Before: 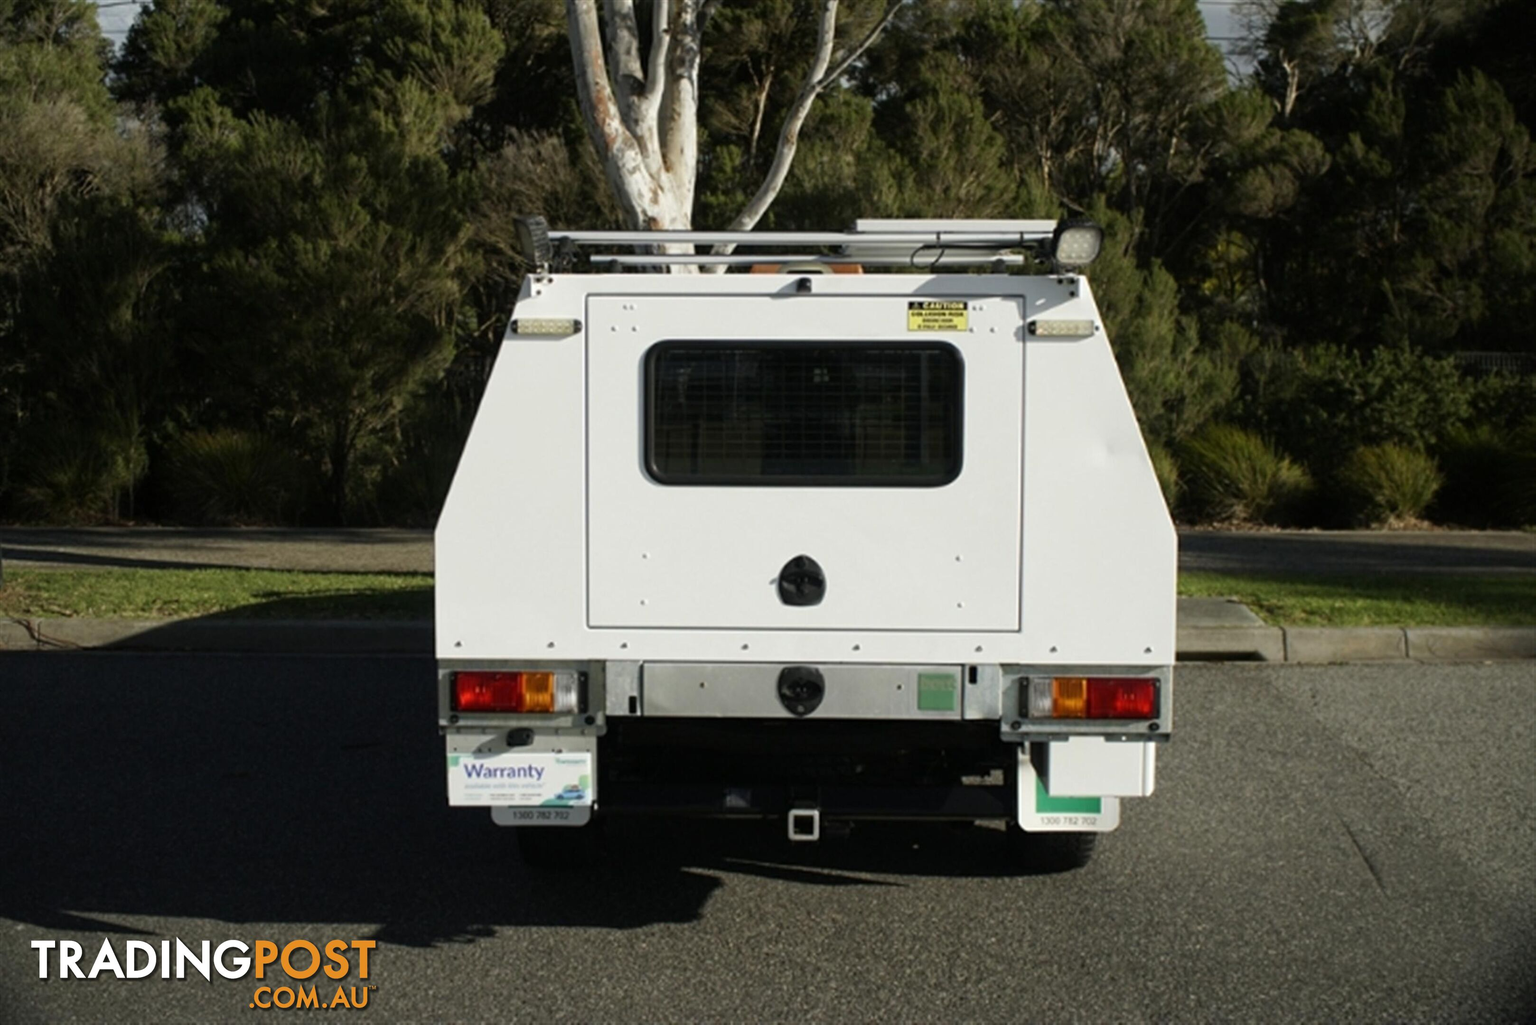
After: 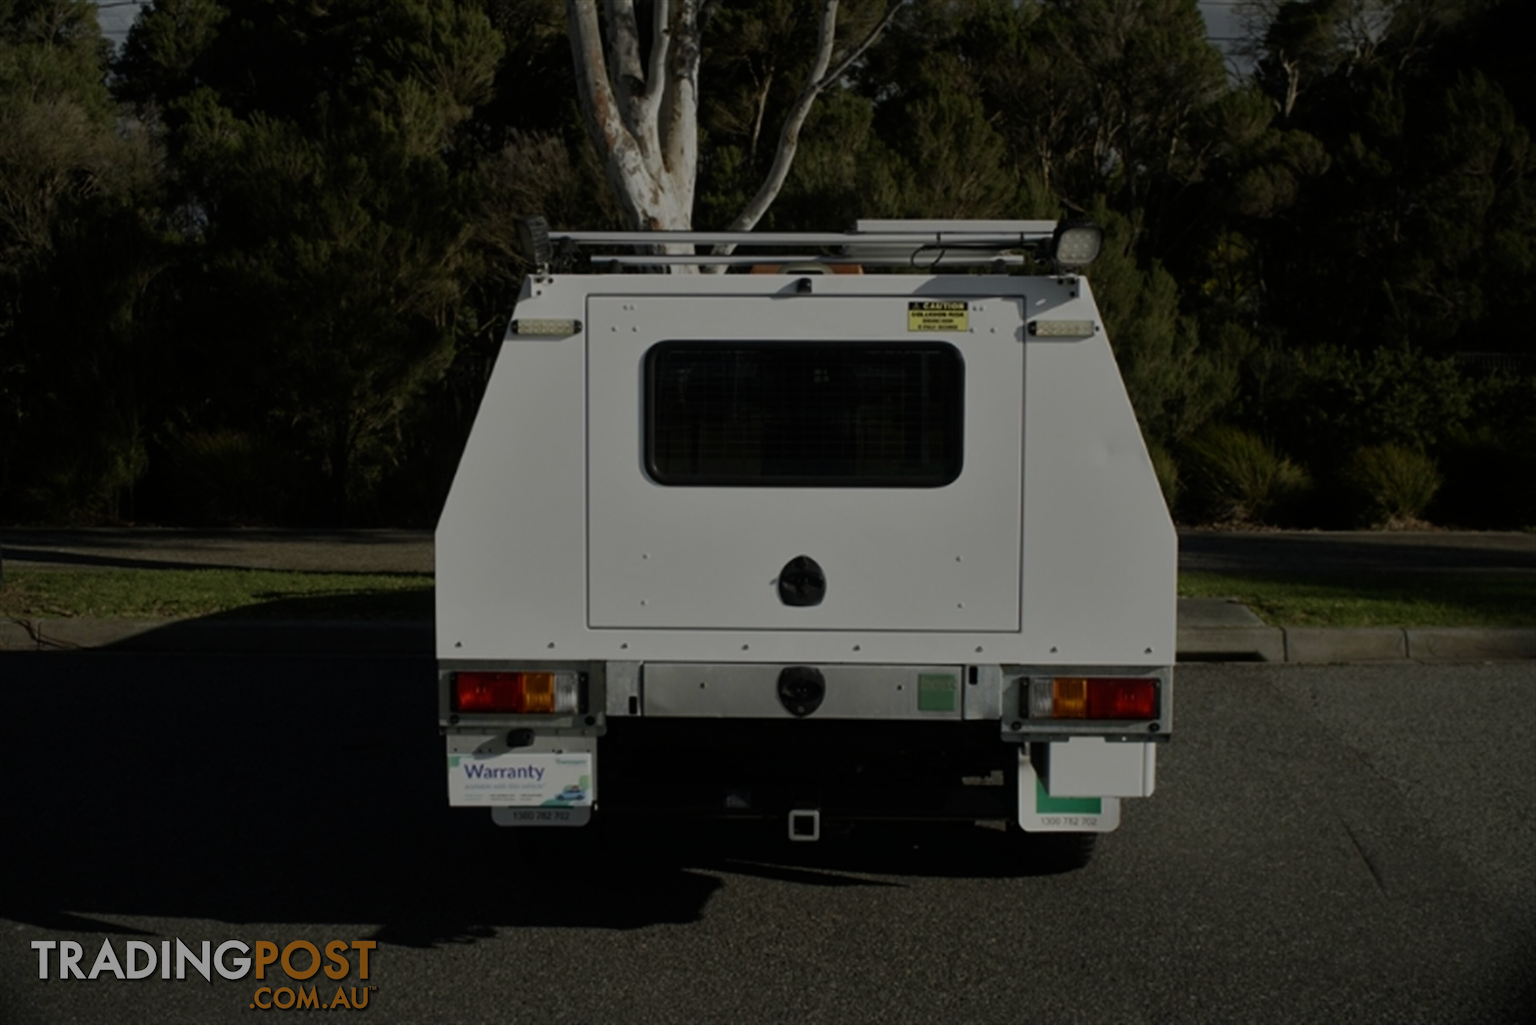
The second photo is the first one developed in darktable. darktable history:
tone equalizer: -8 EV -1.99 EV, -7 EV -1.97 EV, -6 EV -1.98 EV, -5 EV -1.98 EV, -4 EV -1.96 EV, -3 EV -1.98 EV, -2 EV -1.98 EV, -1 EV -1.61 EV, +0 EV -1.98 EV, mask exposure compensation -0.495 EV
